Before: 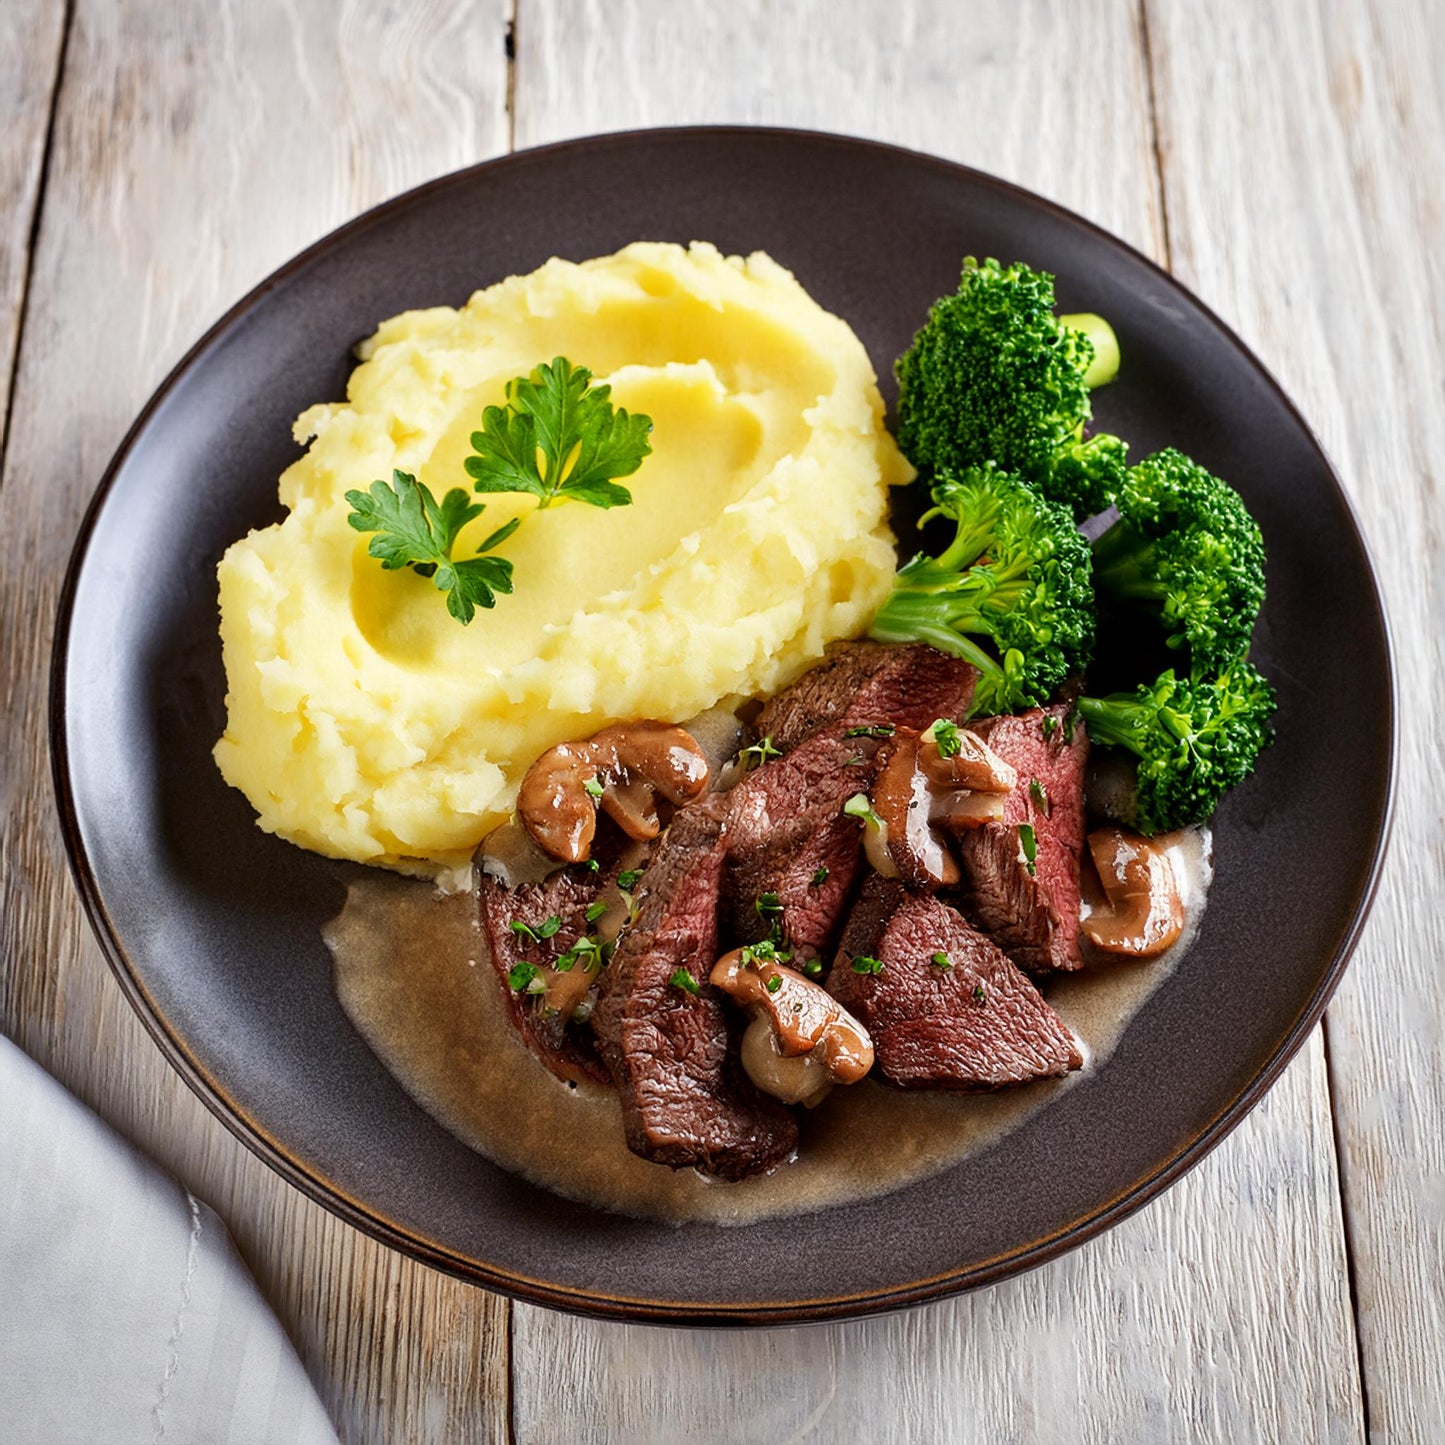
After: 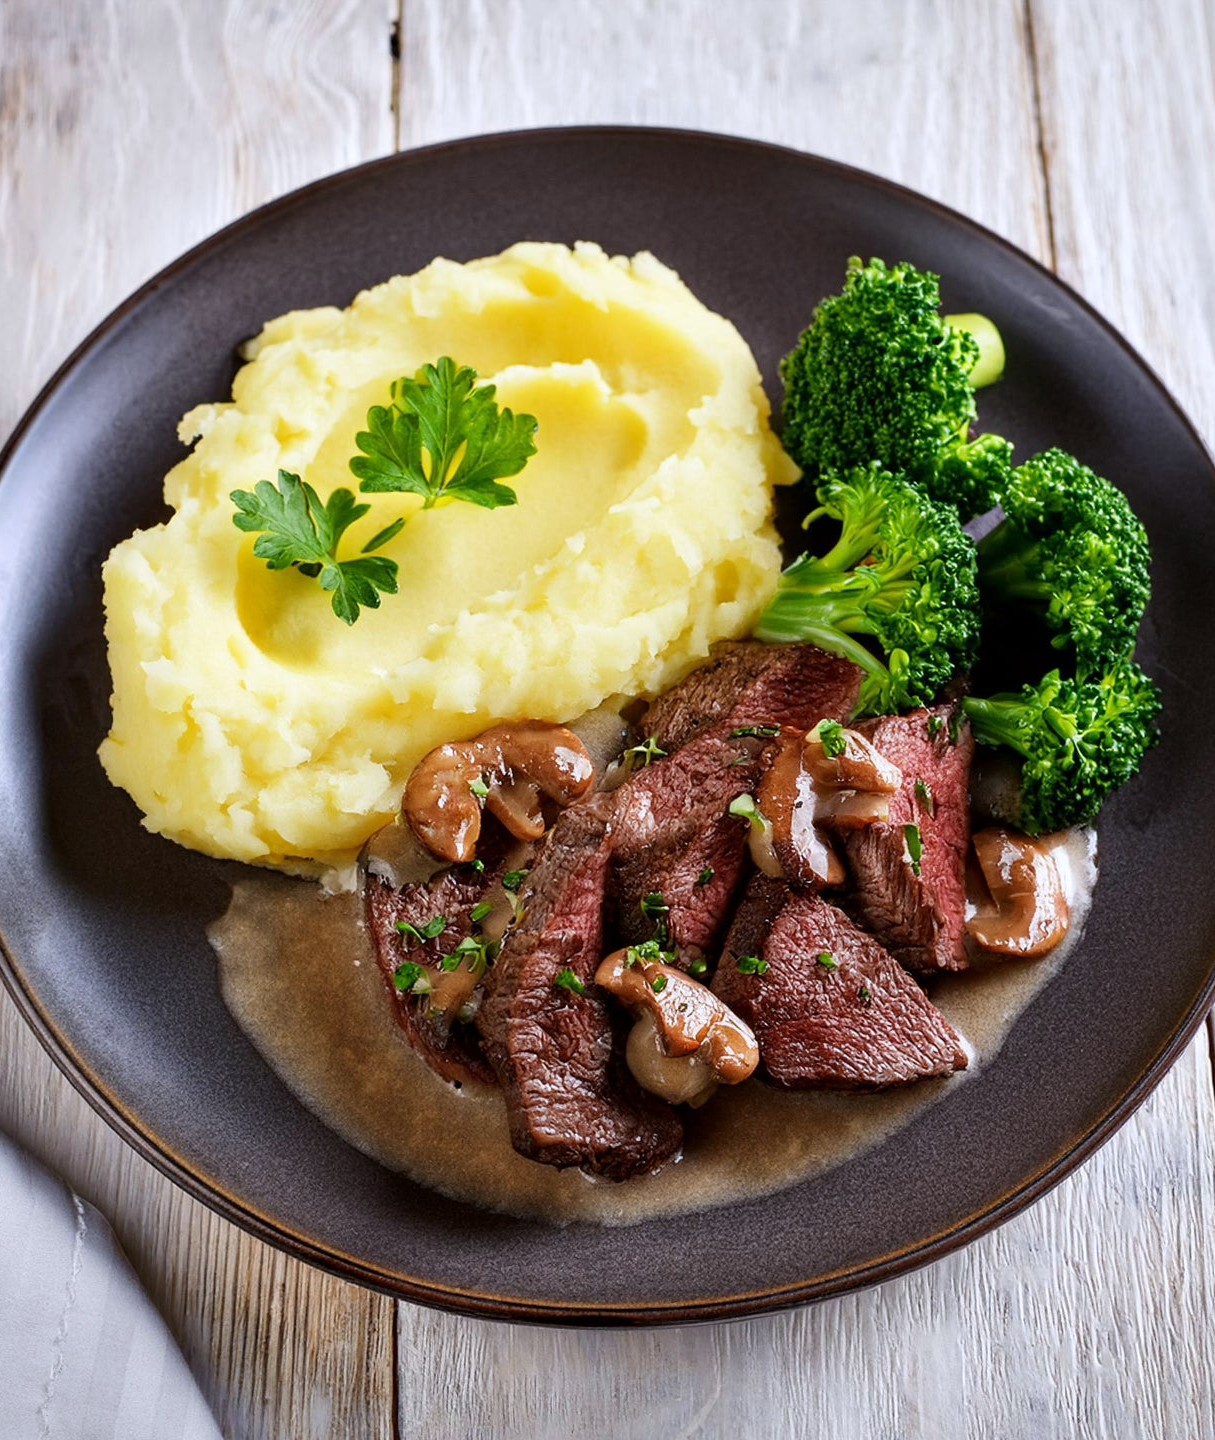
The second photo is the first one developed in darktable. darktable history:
crop: left 8.026%, right 7.374%
white balance: red 0.984, blue 1.059
